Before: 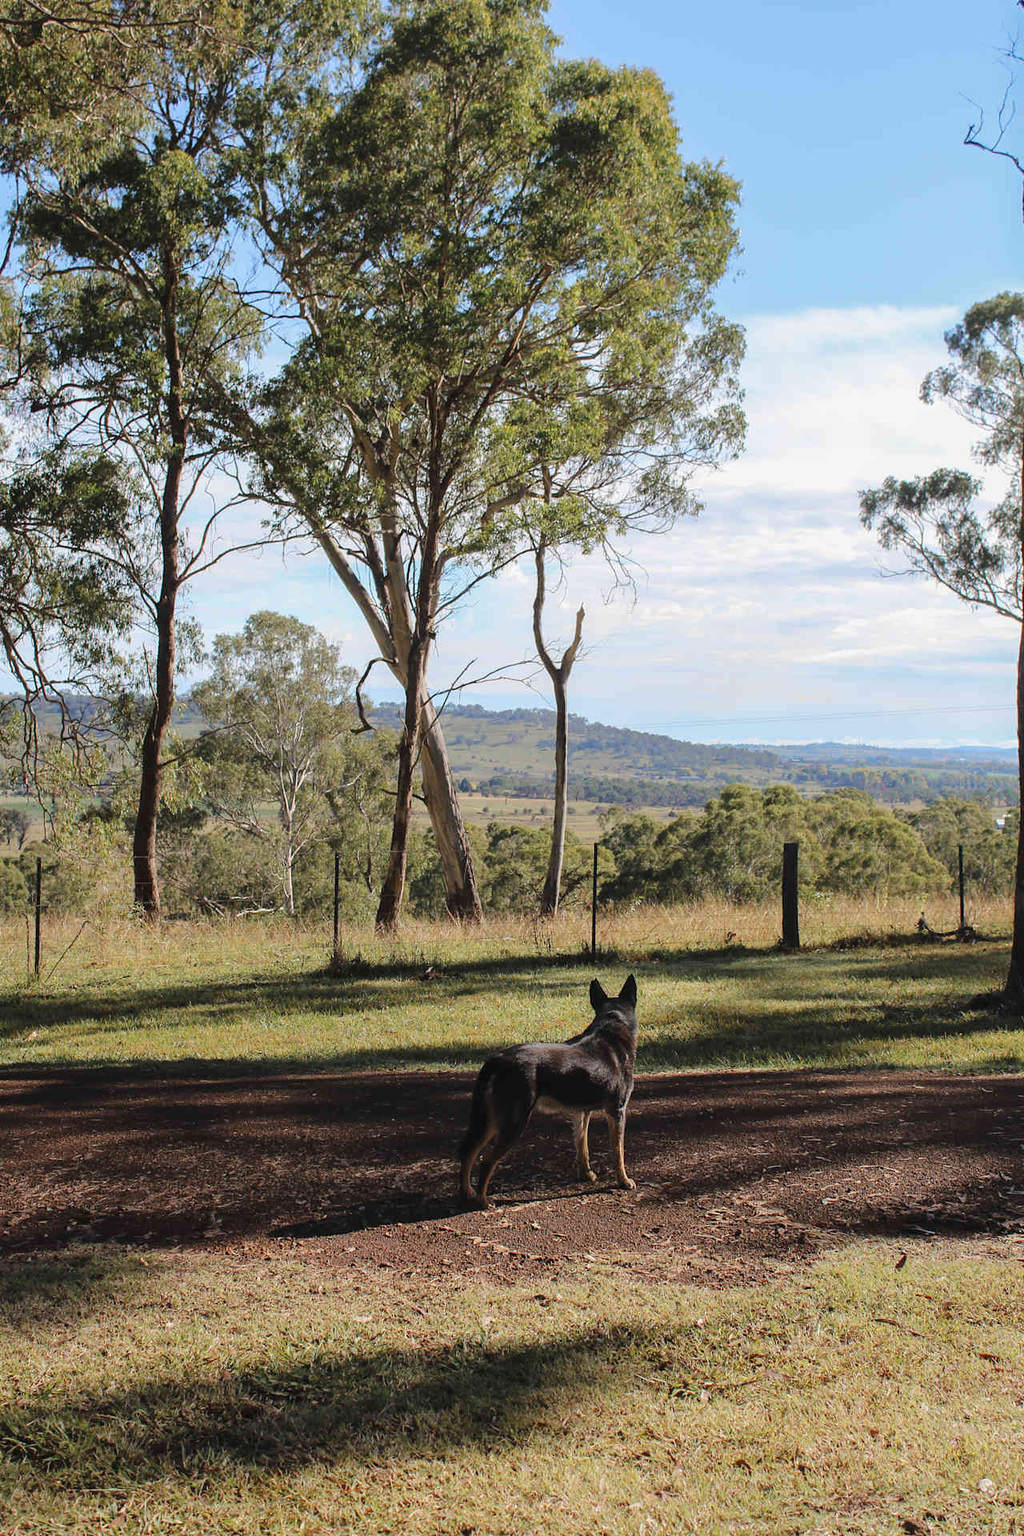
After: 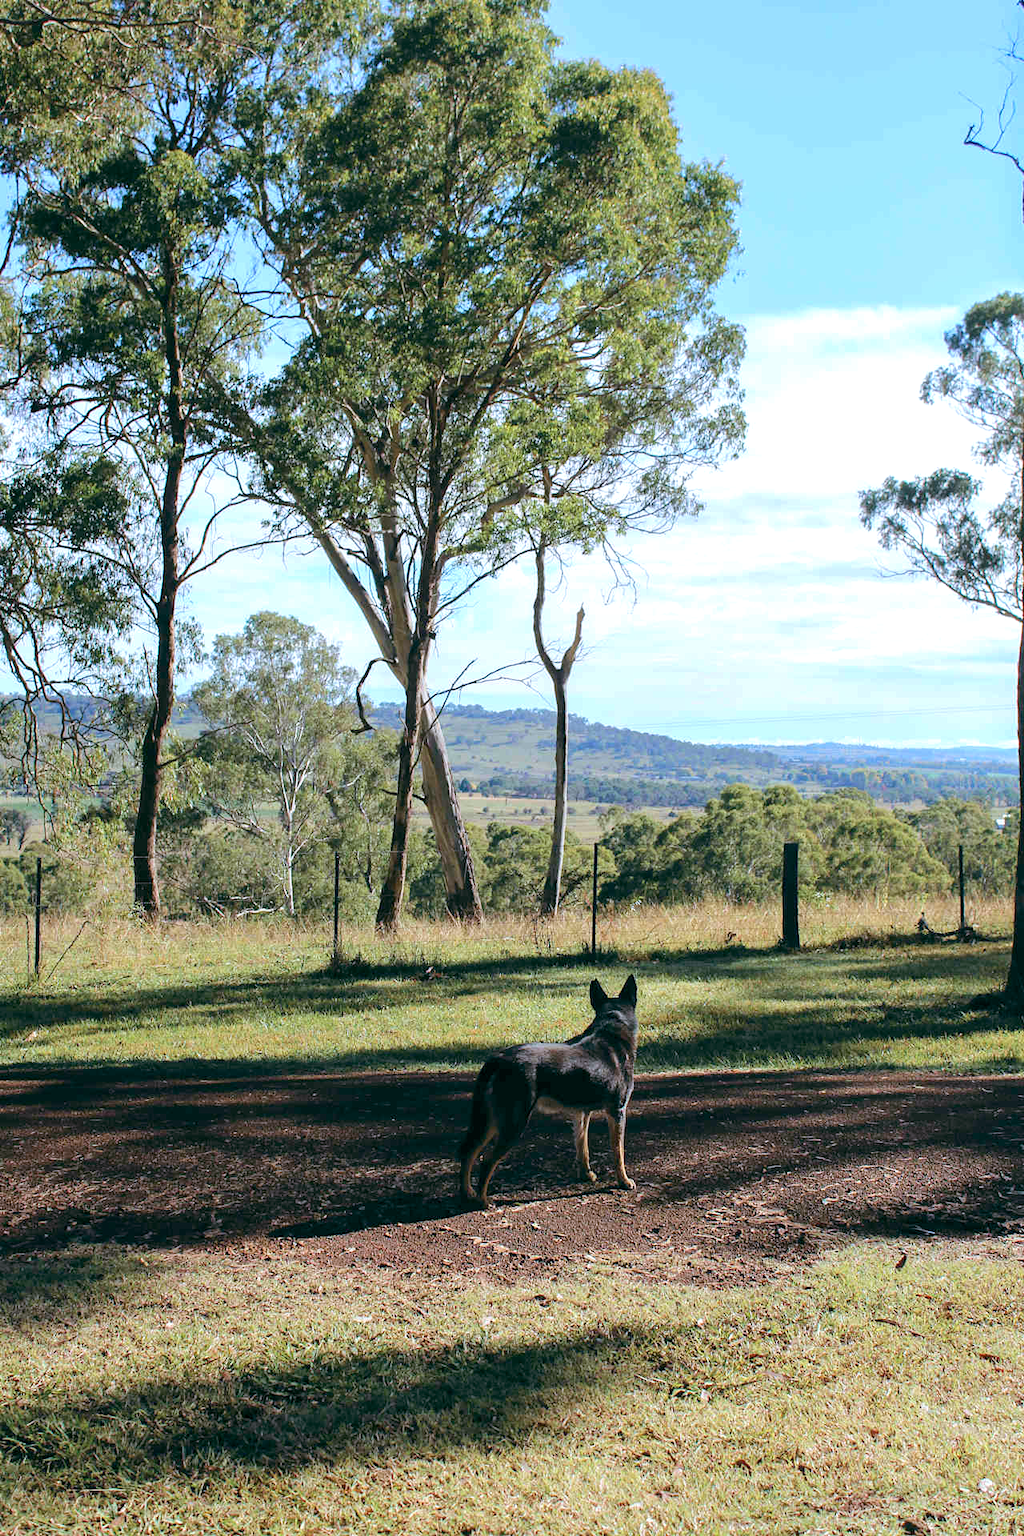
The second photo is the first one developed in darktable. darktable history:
color calibration: x 0.369, y 0.382, temperature 4314.04 K
velvia: strength 17.36%
tone equalizer: edges refinement/feathering 500, mask exposure compensation -1.57 EV, preserve details no
exposure: exposure 0.374 EV, compensate exposure bias true, compensate highlight preservation false
color balance rgb: shadows lift › luminance -9.999%, global offset › luminance -0.347%, global offset › chroma 0.115%, global offset › hue 162.4°, perceptual saturation grading › global saturation 0.683%
